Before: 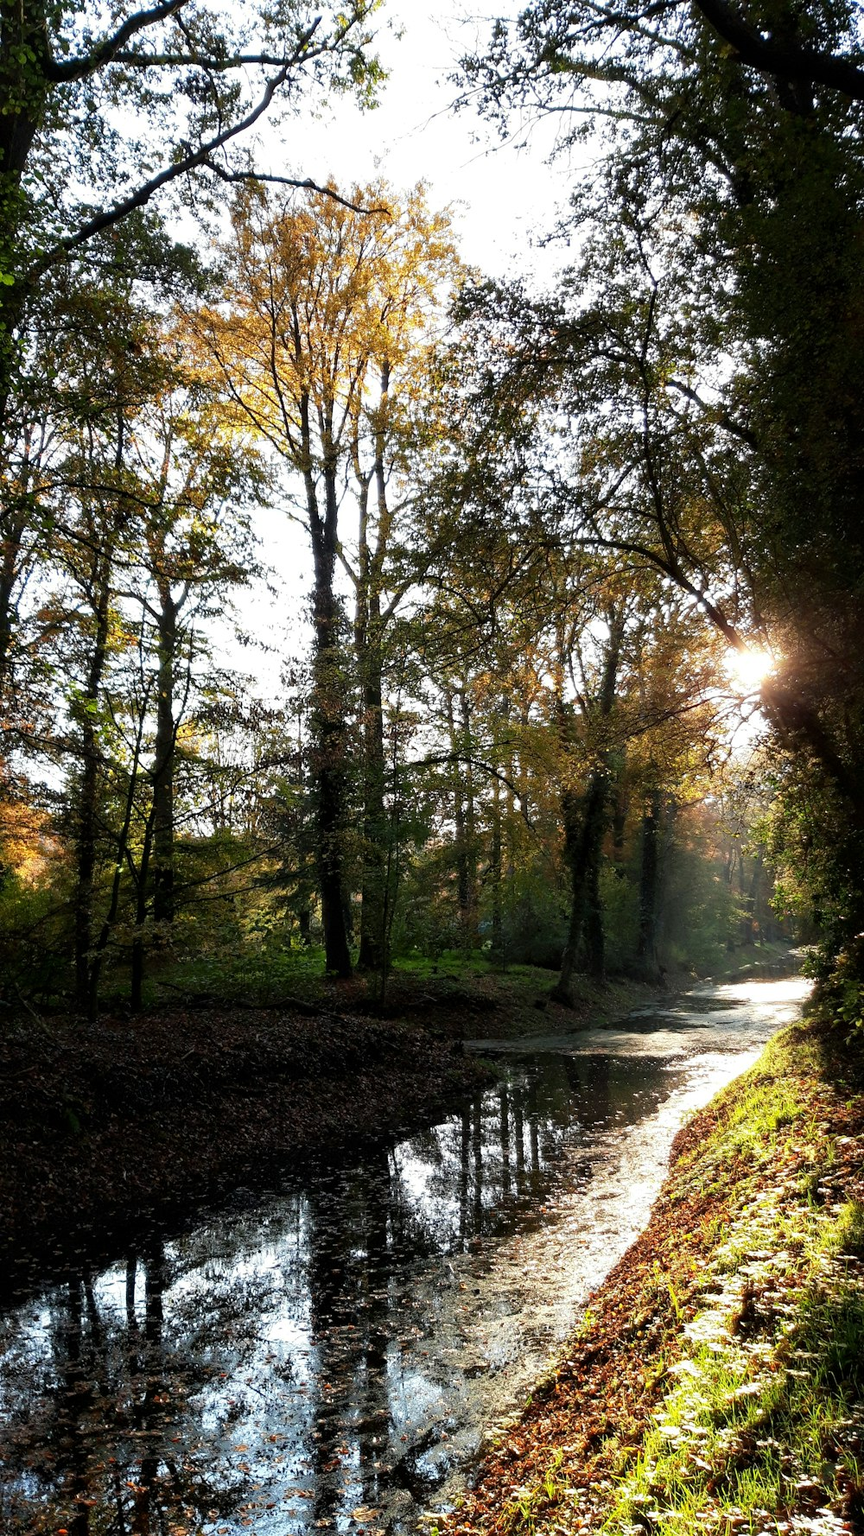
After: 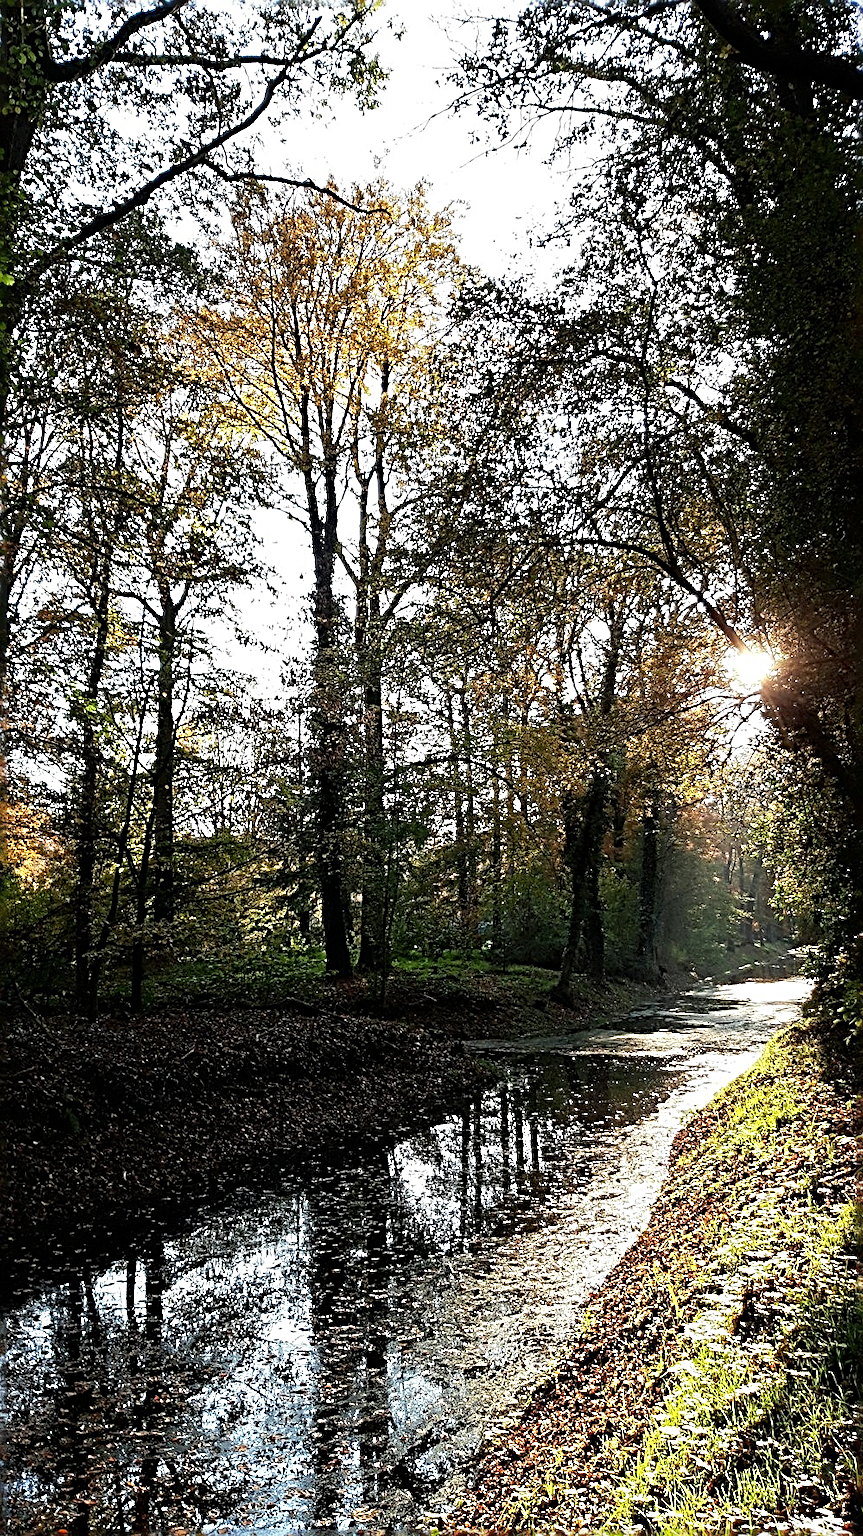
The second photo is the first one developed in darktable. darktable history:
sharpen: radius 3.167, amount 1.735
